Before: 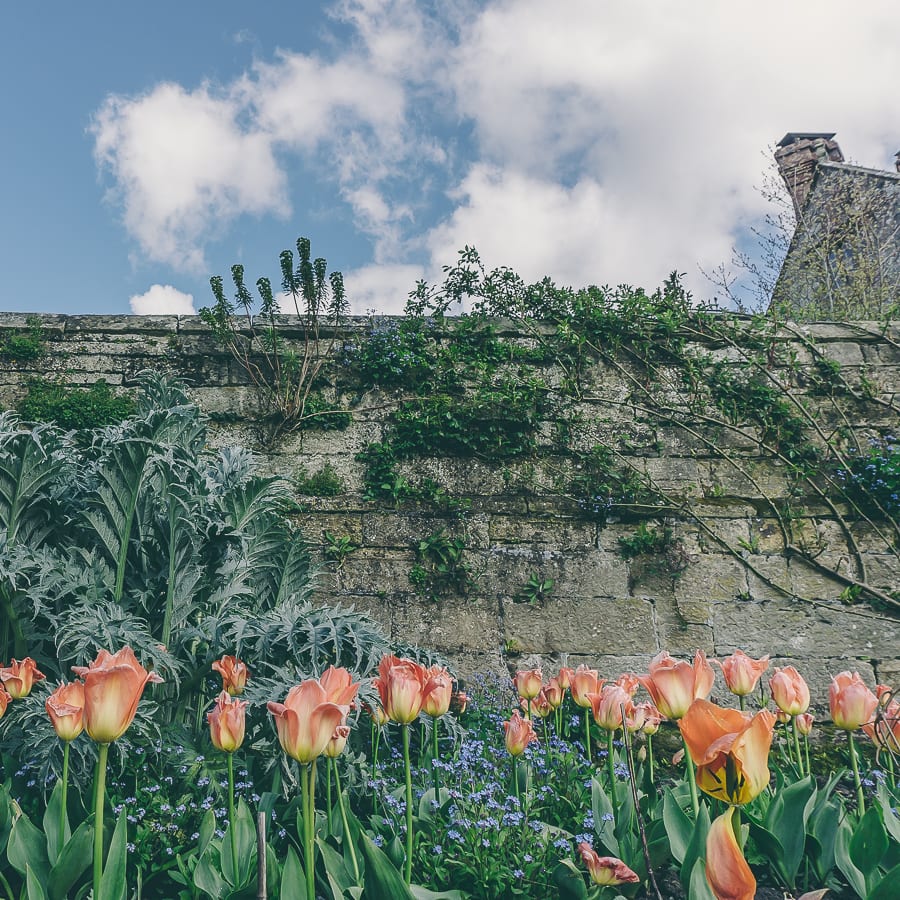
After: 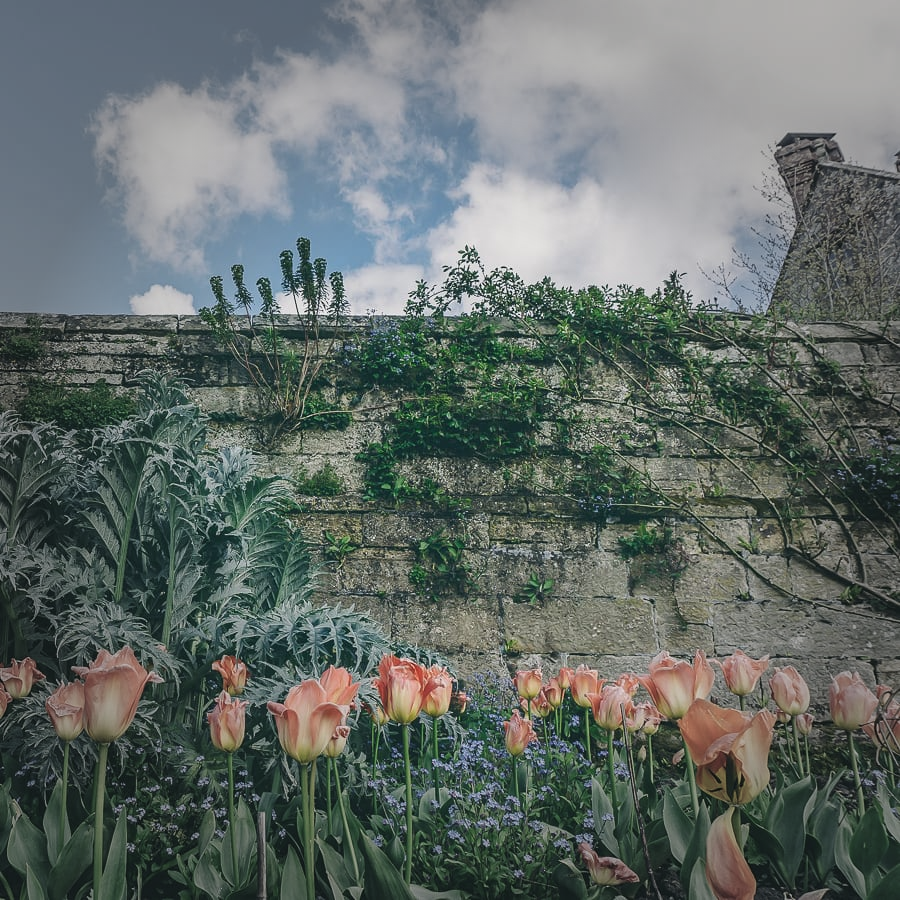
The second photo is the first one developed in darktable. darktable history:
vignetting: fall-off start 48.67%, automatic ratio true, width/height ratio 1.289
